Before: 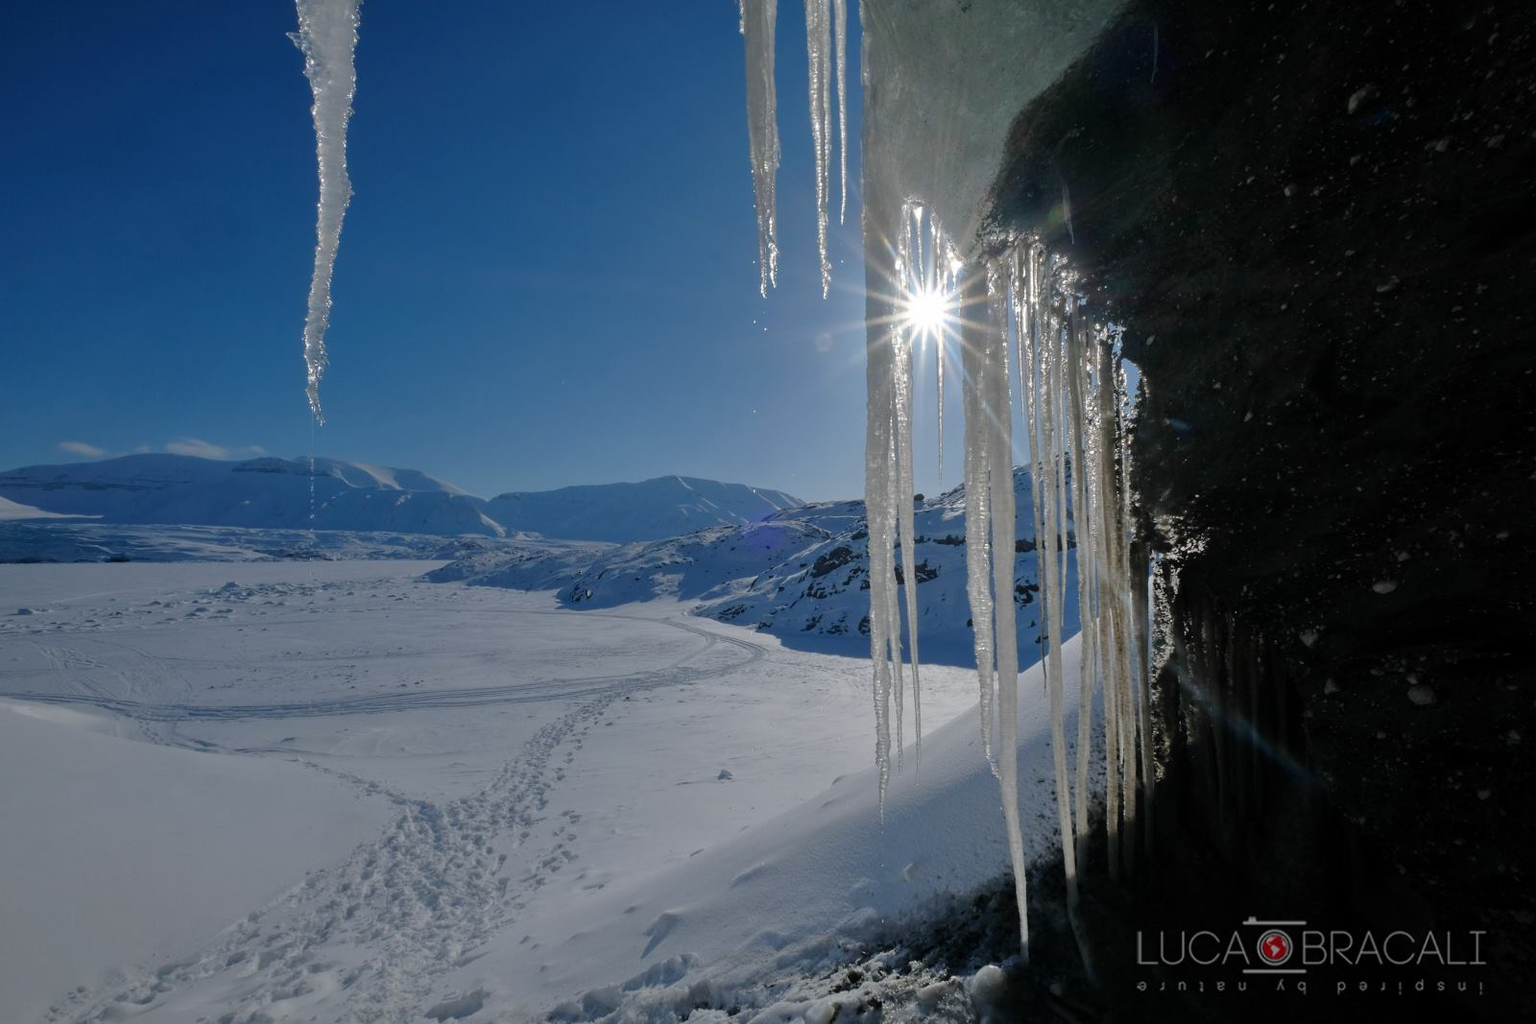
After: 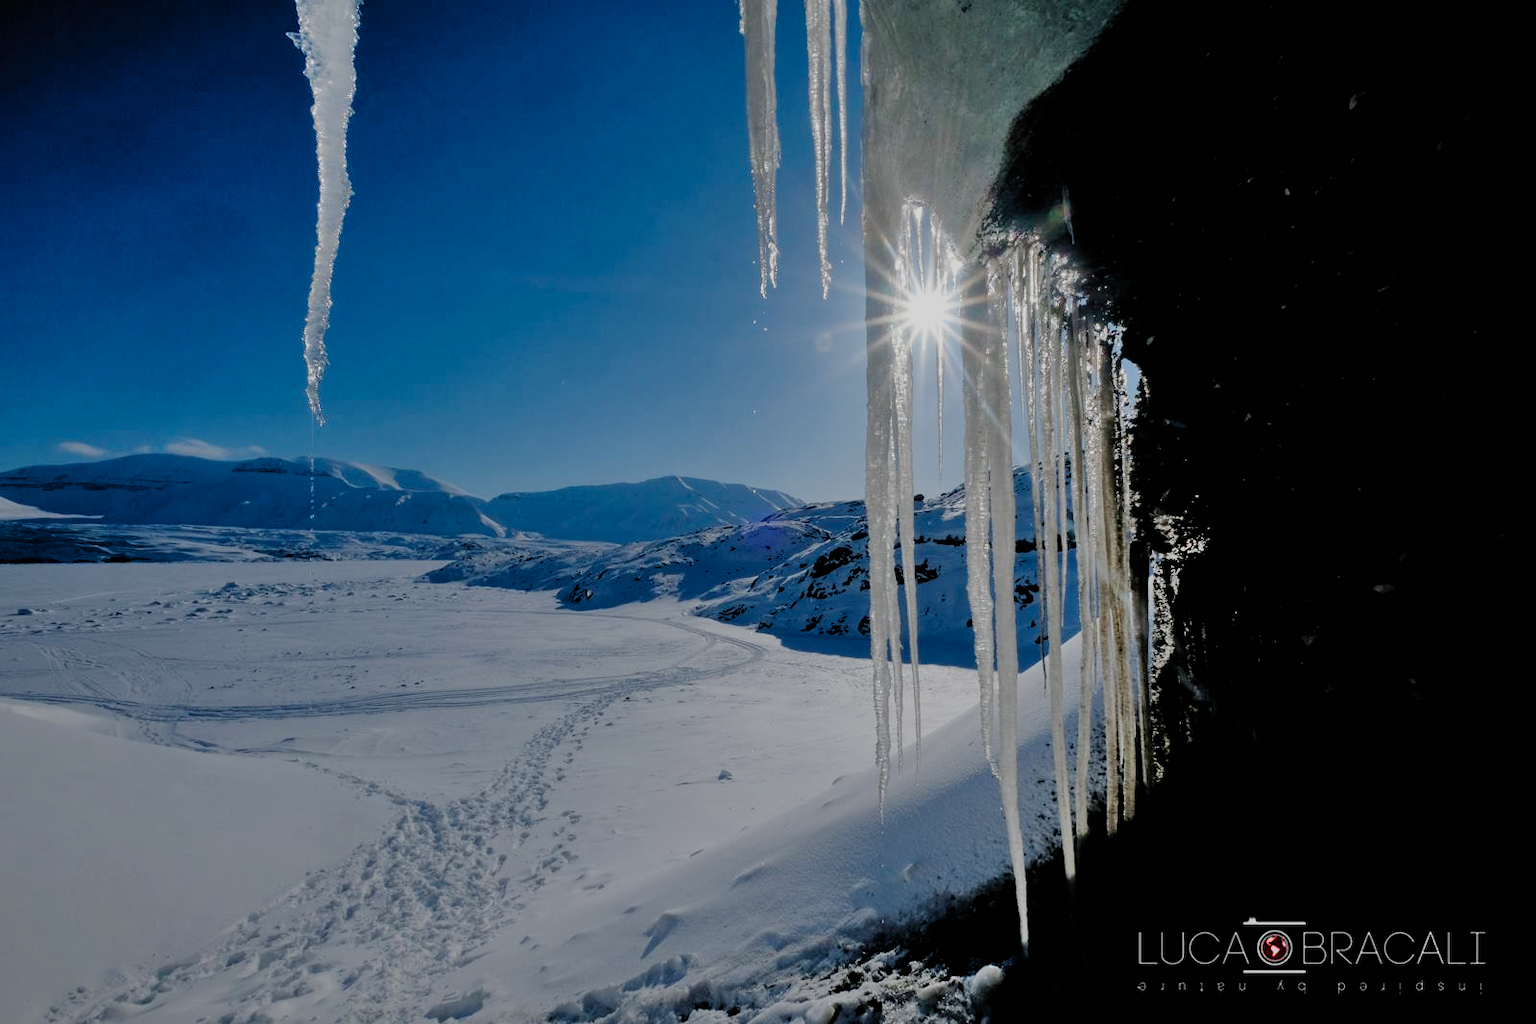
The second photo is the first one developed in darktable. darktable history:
filmic rgb: black relative exposure -4.15 EV, white relative exposure 5.11 EV, hardness 2.06, contrast 1.178, preserve chrominance no, color science v4 (2020), iterations of high-quality reconstruction 0, type of noise poissonian
shadows and highlights: shadows 40.33, highlights -52.1, shadows color adjustment 97.99%, highlights color adjustment 57.72%, low approximation 0.01, soften with gaussian
